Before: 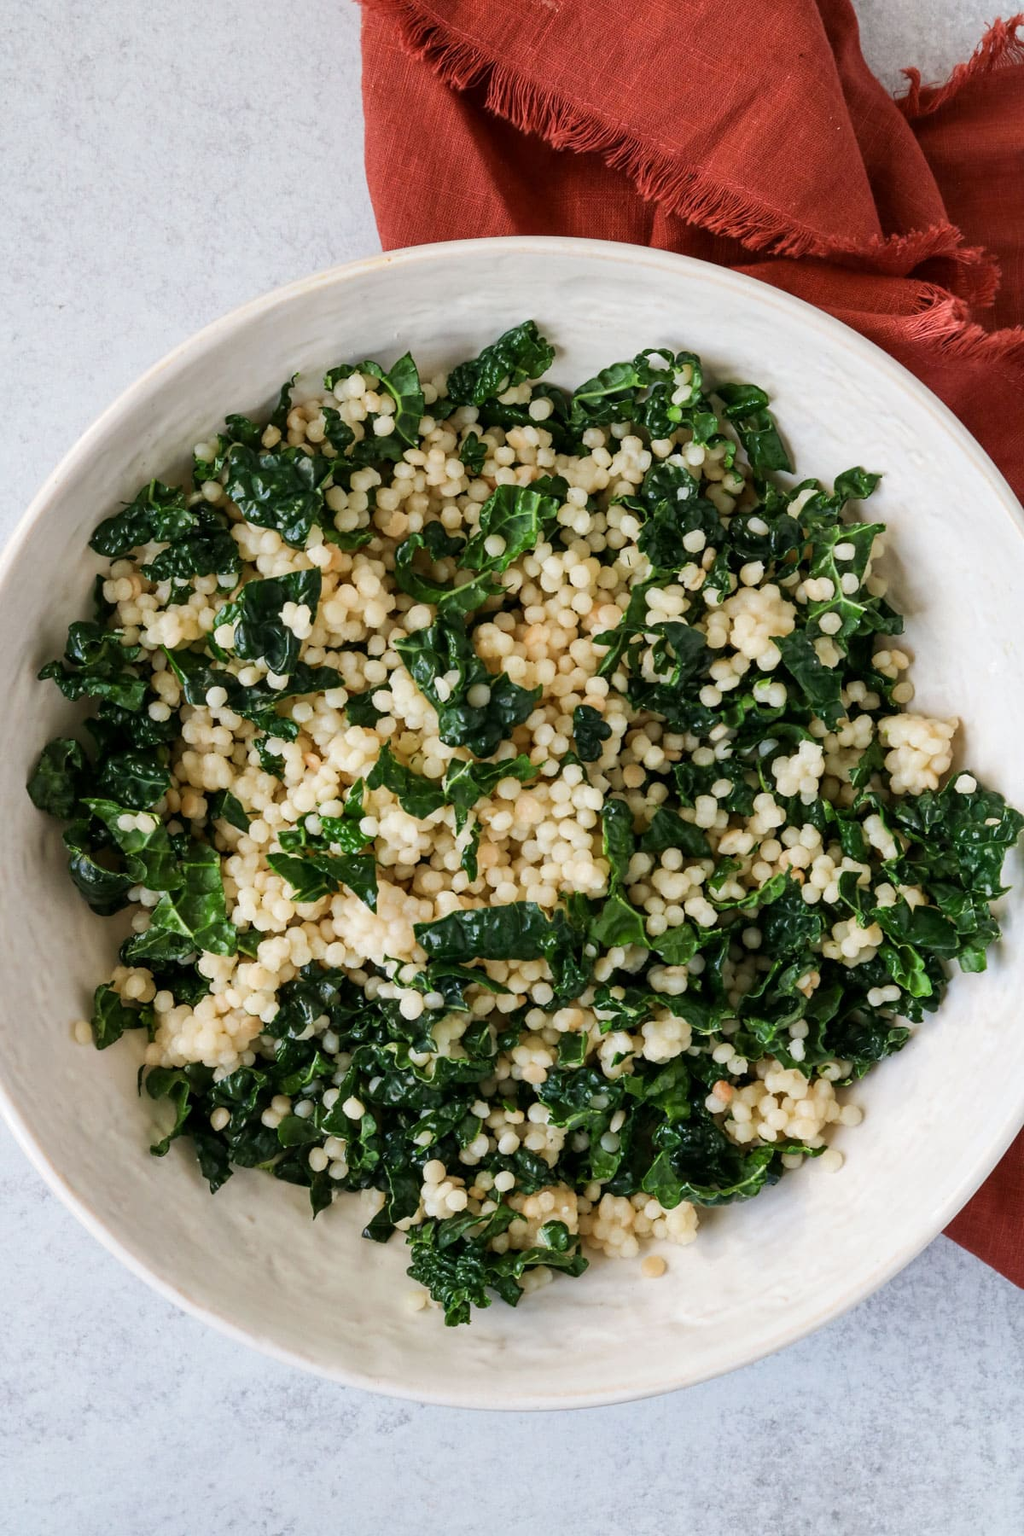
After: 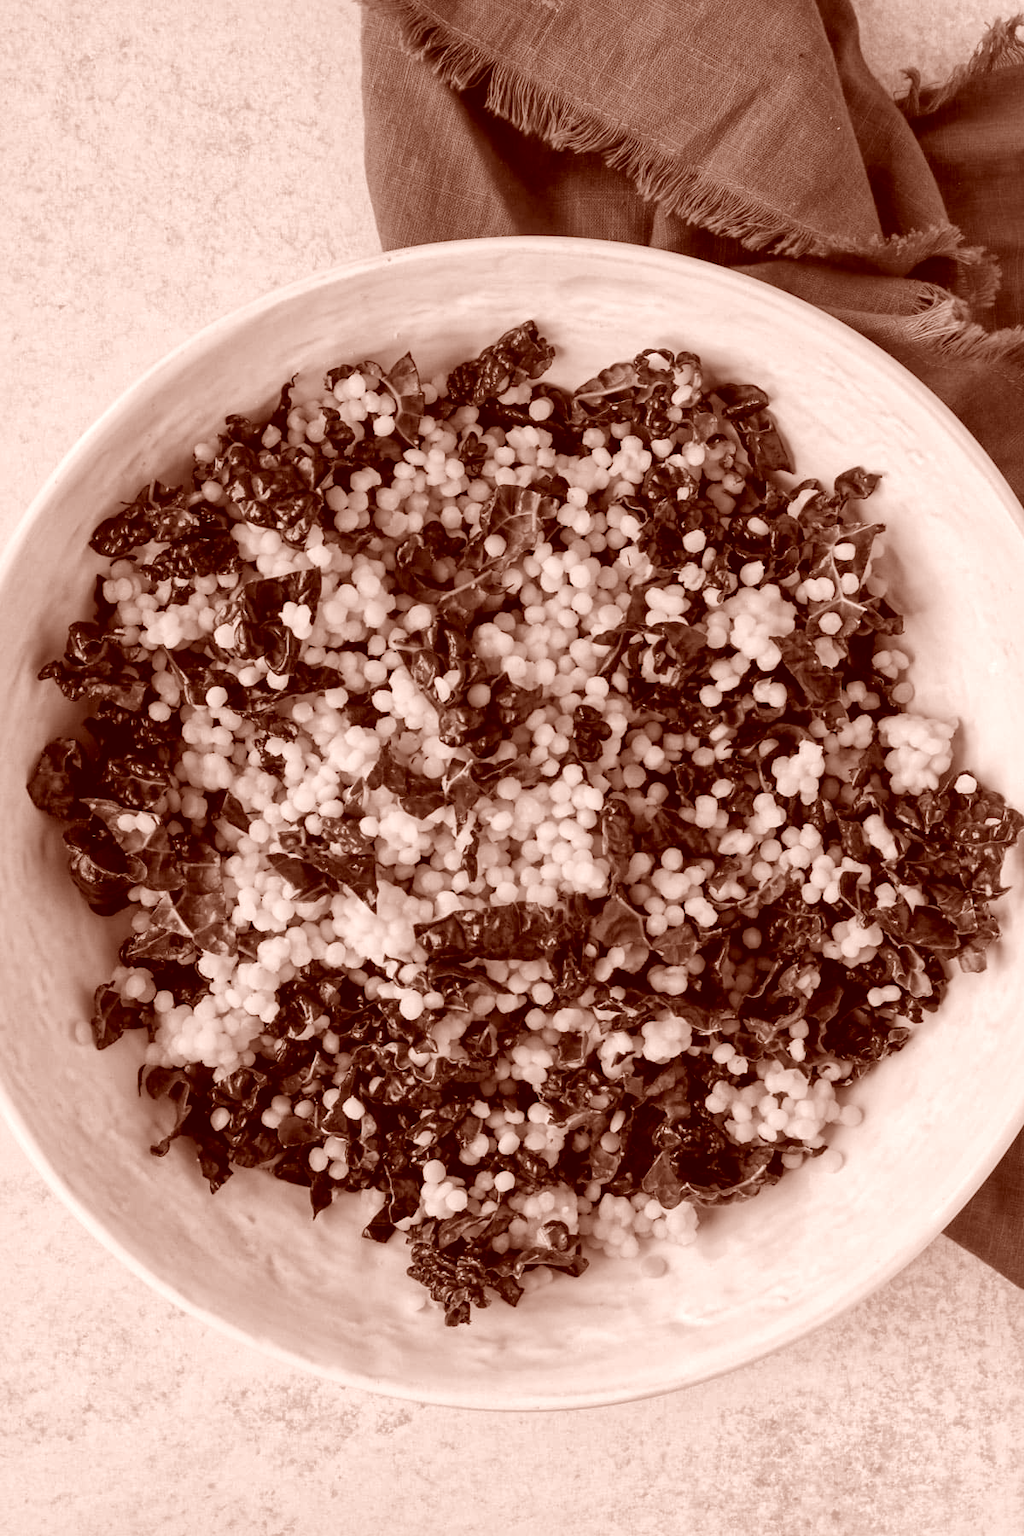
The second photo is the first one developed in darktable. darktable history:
color calibration: output gray [0.21, 0.42, 0.37, 0], gray › normalize channels true, illuminant same as pipeline (D50), adaptation XYZ, x 0.346, y 0.359, gamut compression 0
color correction: highlights a* 9.03, highlights b* 8.71, shadows a* 40, shadows b* 40, saturation 0.8
global tonemap: drago (1, 100), detail 1
